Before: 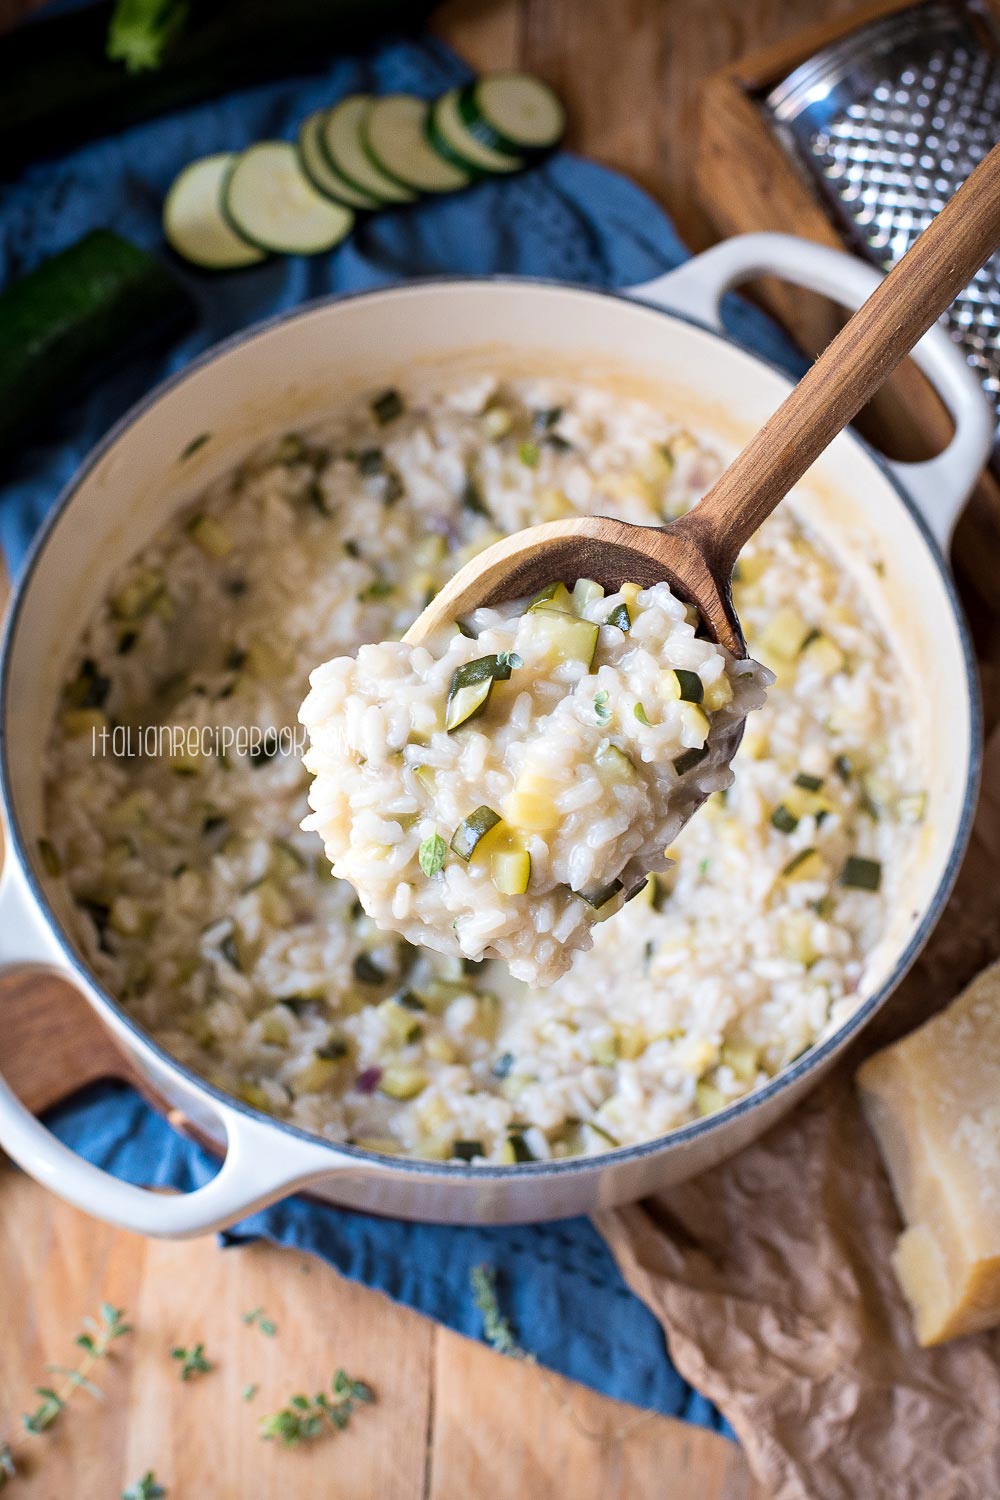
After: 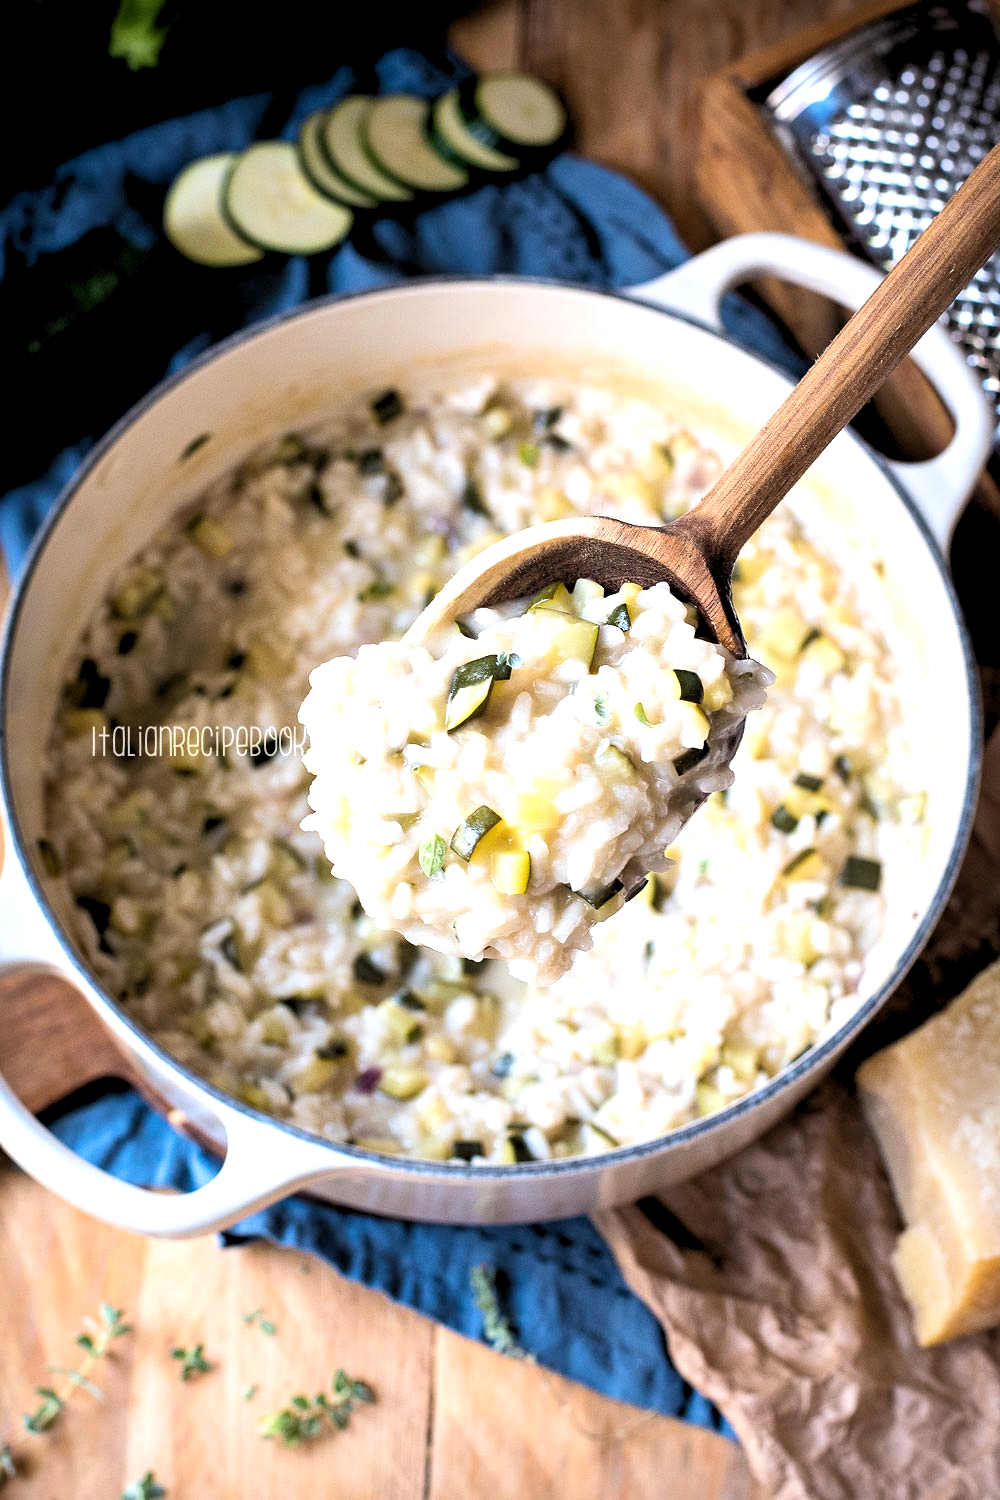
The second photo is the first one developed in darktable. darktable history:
rgb levels: levels [[0.01, 0.419, 0.839], [0, 0.5, 1], [0, 0.5, 1]]
tone equalizer: -8 EV -0.417 EV, -7 EV -0.389 EV, -6 EV -0.333 EV, -5 EV -0.222 EV, -3 EV 0.222 EV, -2 EV 0.333 EV, -1 EV 0.389 EV, +0 EV 0.417 EV, edges refinement/feathering 500, mask exposure compensation -1.57 EV, preserve details no
